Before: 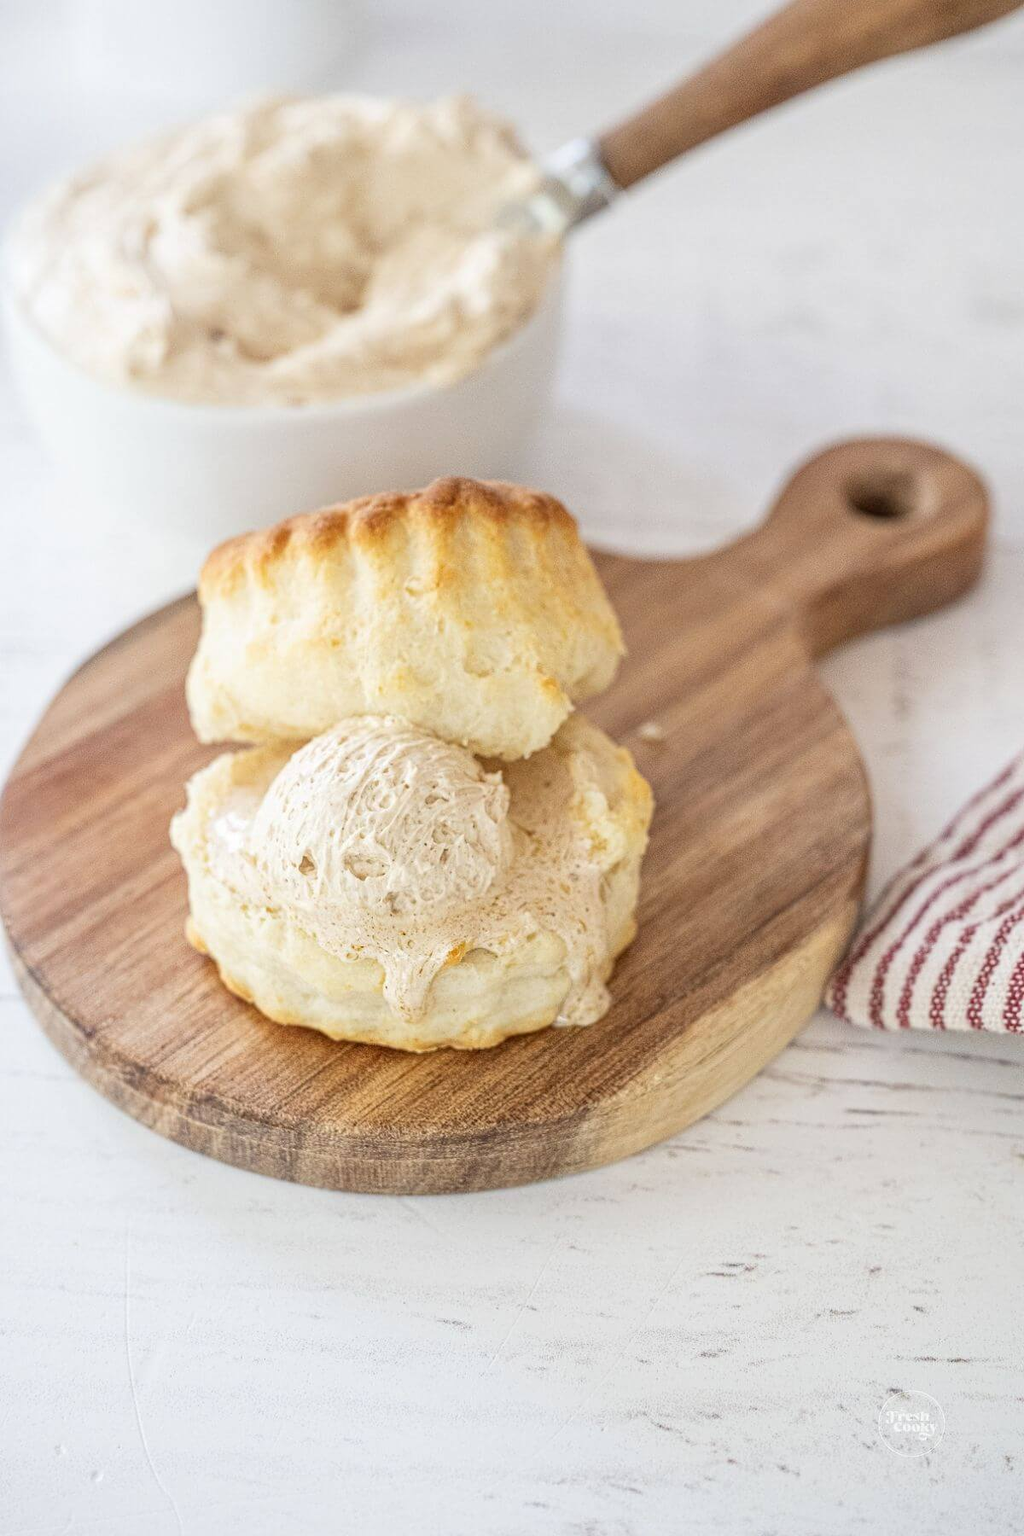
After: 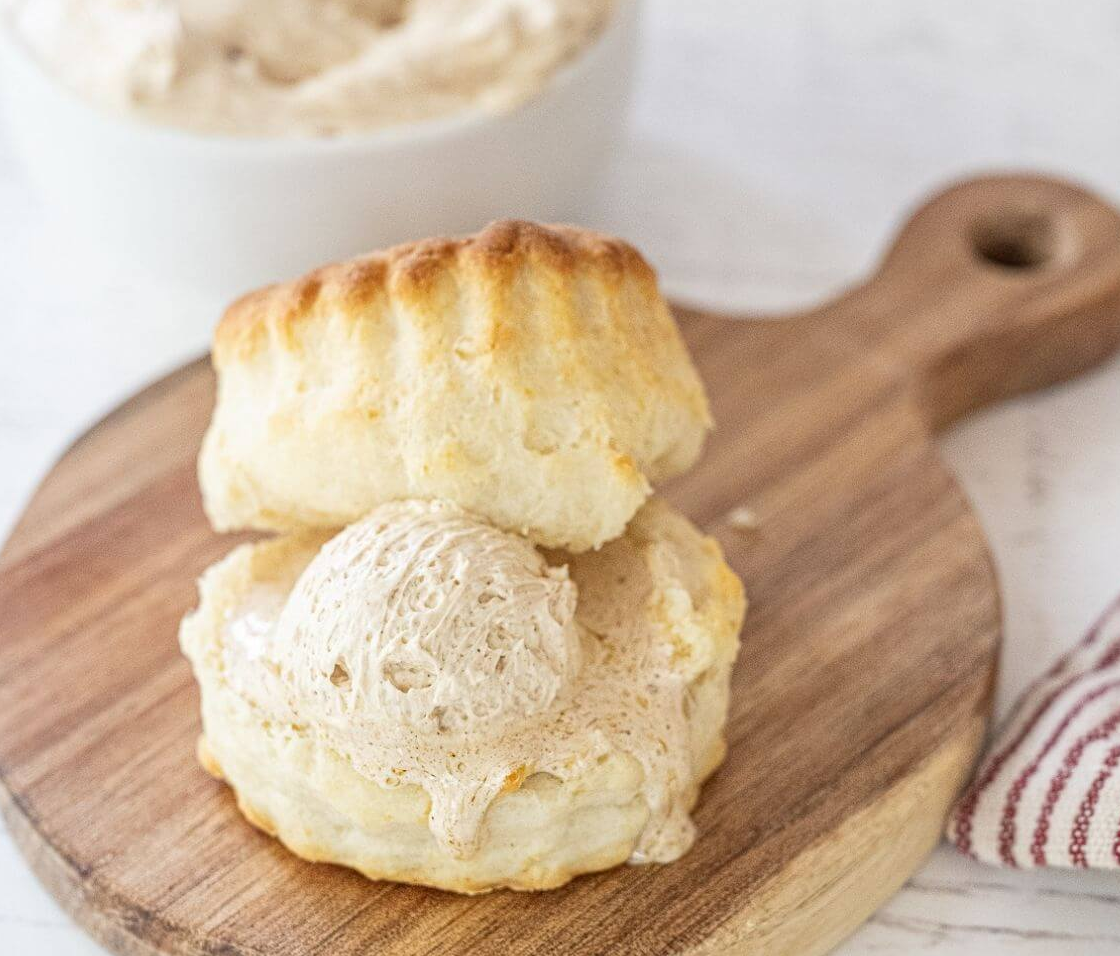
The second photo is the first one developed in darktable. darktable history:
crop: left 1.744%, top 18.877%, right 4.88%, bottom 27.986%
